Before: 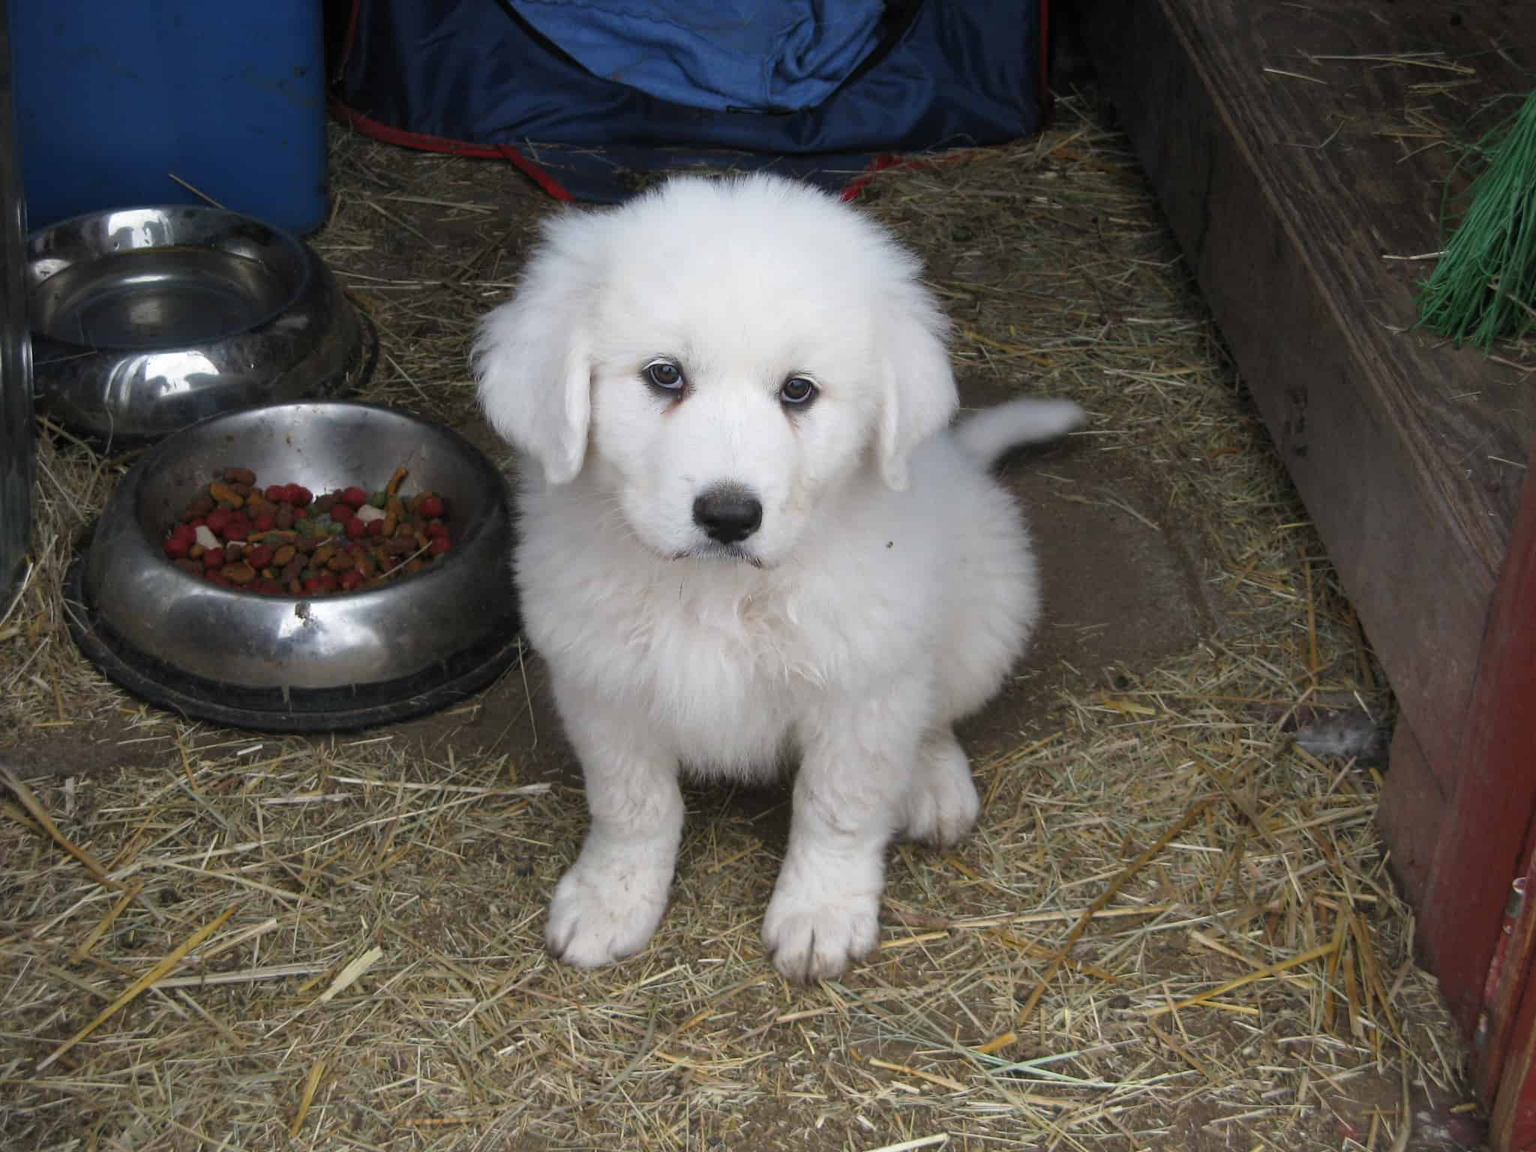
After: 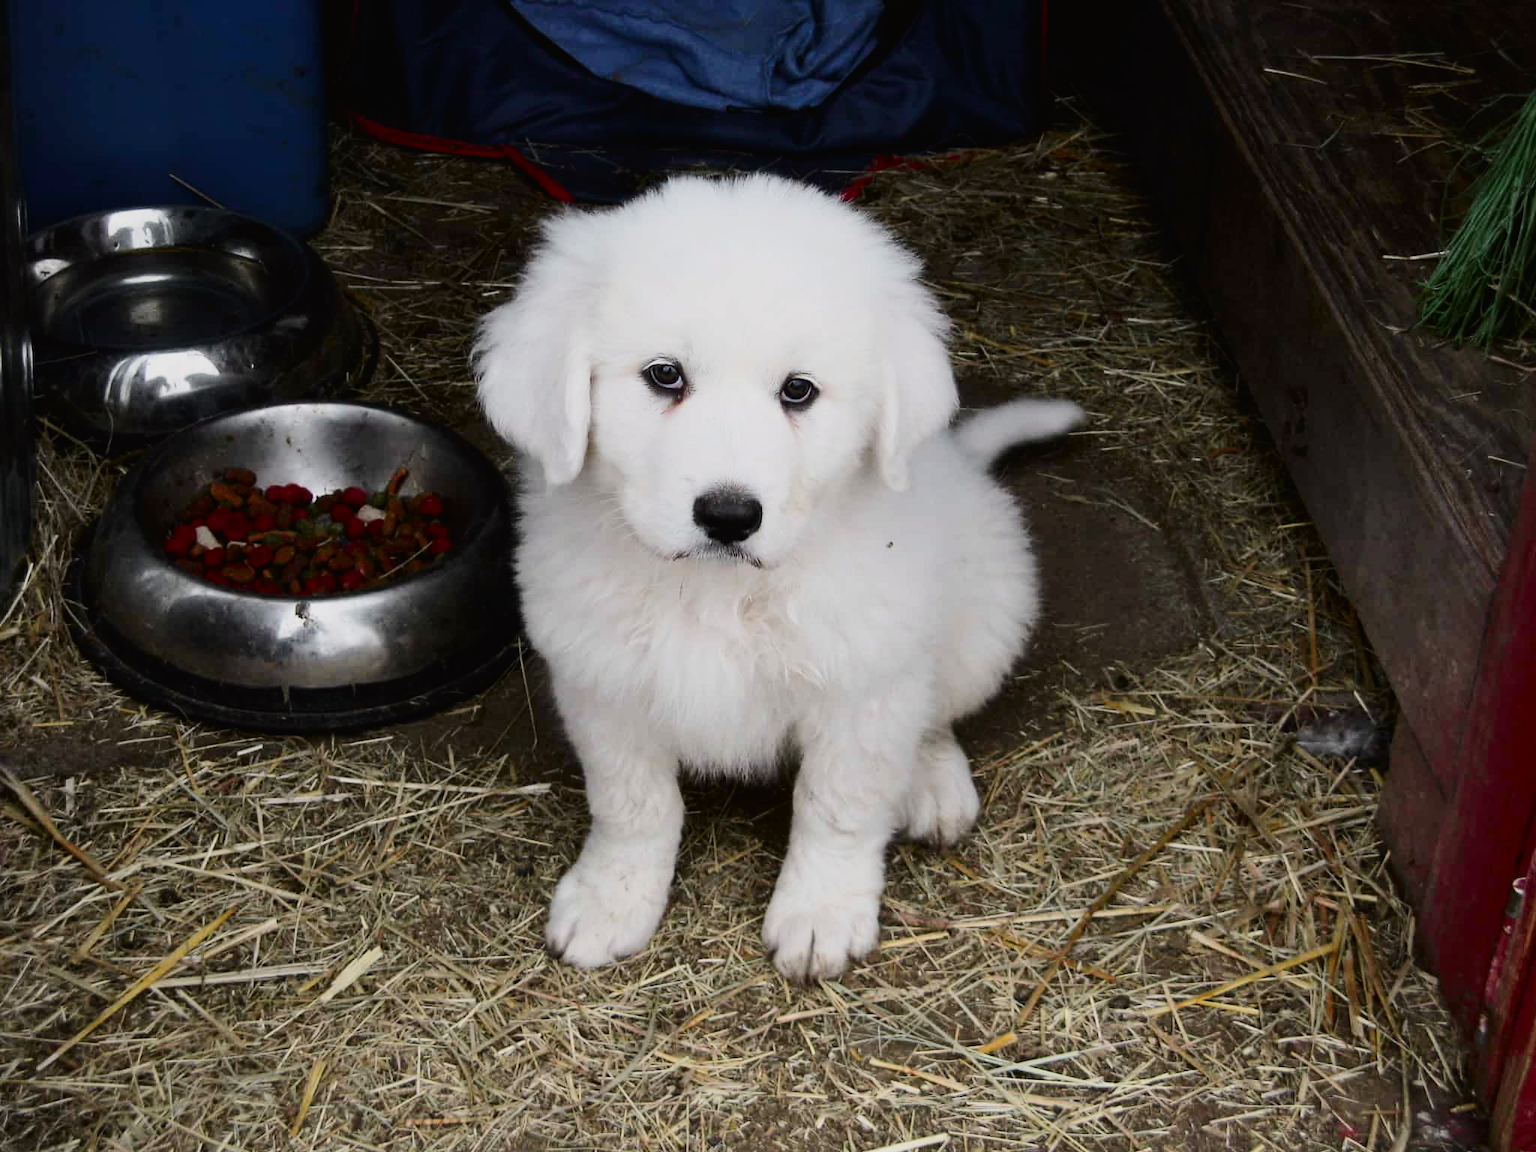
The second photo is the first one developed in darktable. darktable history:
exposure: compensate exposure bias true, compensate highlight preservation false
color balance rgb: linear chroma grading › global chroma 9.747%, perceptual saturation grading › global saturation 0.648%, global vibrance -16.245%, contrast -5.928%
tone curve: curves: ch0 [(0, 0.013) (0.036, 0.035) (0.274, 0.288) (0.504, 0.536) (0.844, 0.84) (1, 0.97)]; ch1 [(0, 0) (0.389, 0.403) (0.462, 0.48) (0.499, 0.5) (0.524, 0.529) (0.567, 0.603) (0.626, 0.651) (0.749, 0.781) (1, 1)]; ch2 [(0, 0) (0.464, 0.478) (0.5, 0.501) (0.533, 0.539) (0.599, 0.6) (0.704, 0.732) (1, 1)], color space Lab, independent channels, preserve colors none
filmic rgb: black relative exposure -7.92 EV, white relative exposure 4.19 EV, threshold 3.03 EV, hardness 4.03, latitude 51.29%, contrast 1.01, shadows ↔ highlights balance 6.19%, enable highlight reconstruction true
contrast brightness saturation: contrast 0.297
tone equalizer: edges refinement/feathering 500, mask exposure compensation -1.57 EV, preserve details no
